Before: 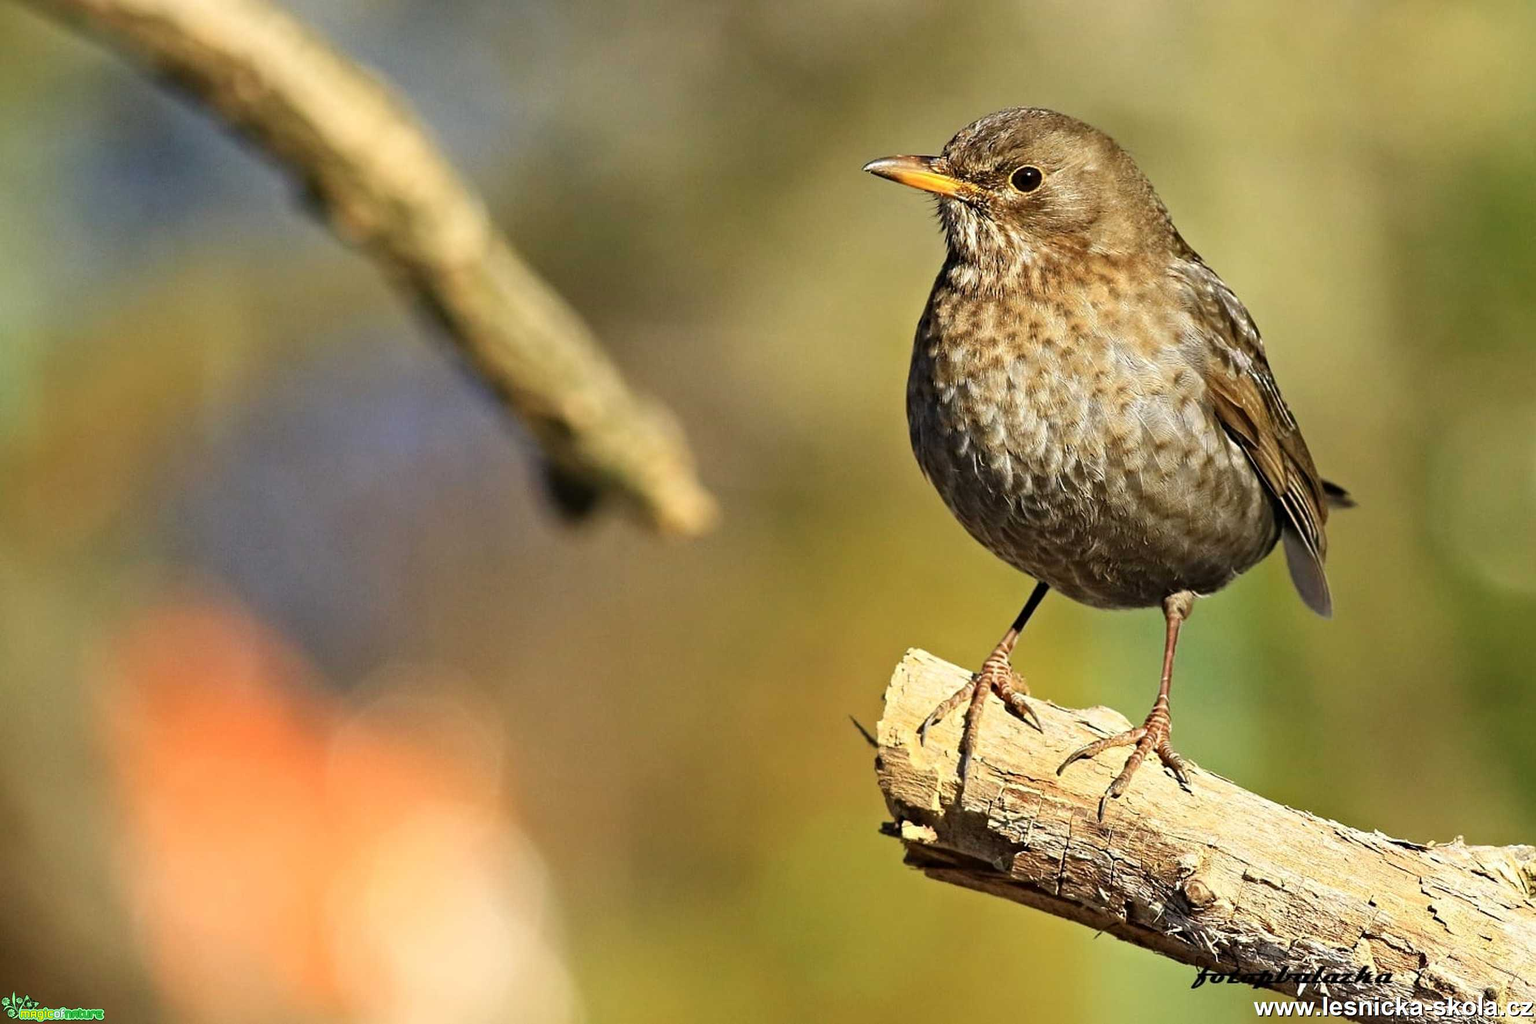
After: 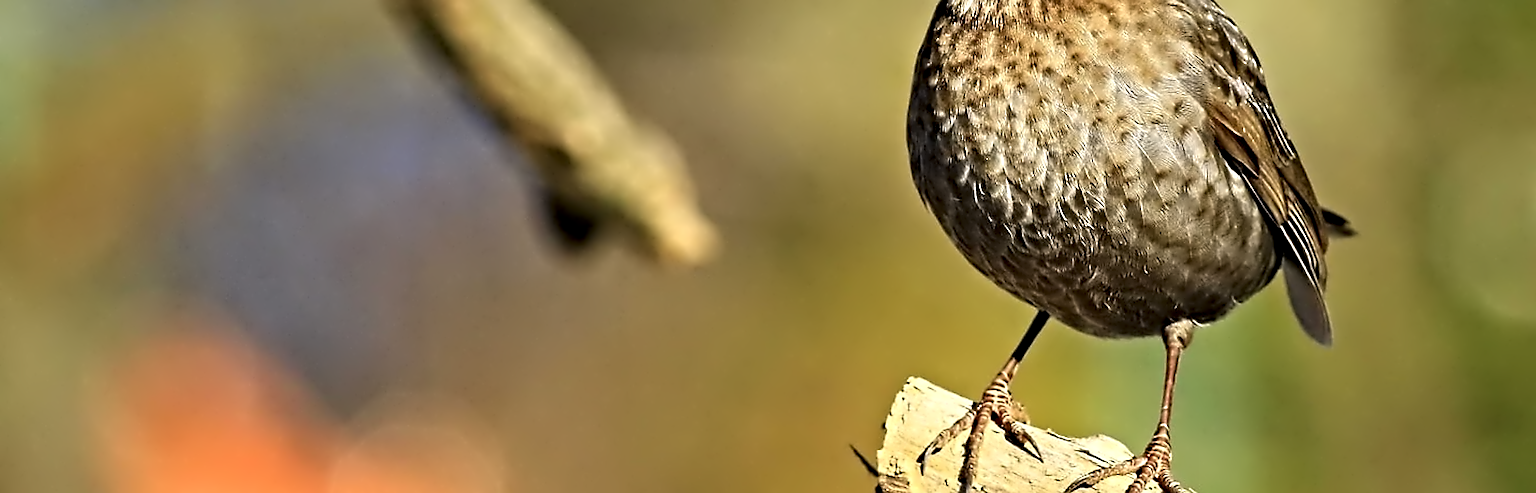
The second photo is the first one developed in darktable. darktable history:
sharpen: on, module defaults
contrast equalizer: octaves 7, y [[0.5, 0.542, 0.583, 0.625, 0.667, 0.708], [0.5 ×6], [0.5 ×6], [0, 0.033, 0.067, 0.1, 0.133, 0.167], [0, 0.05, 0.1, 0.15, 0.2, 0.25]]
crop and rotate: top 26.498%, bottom 25.262%
